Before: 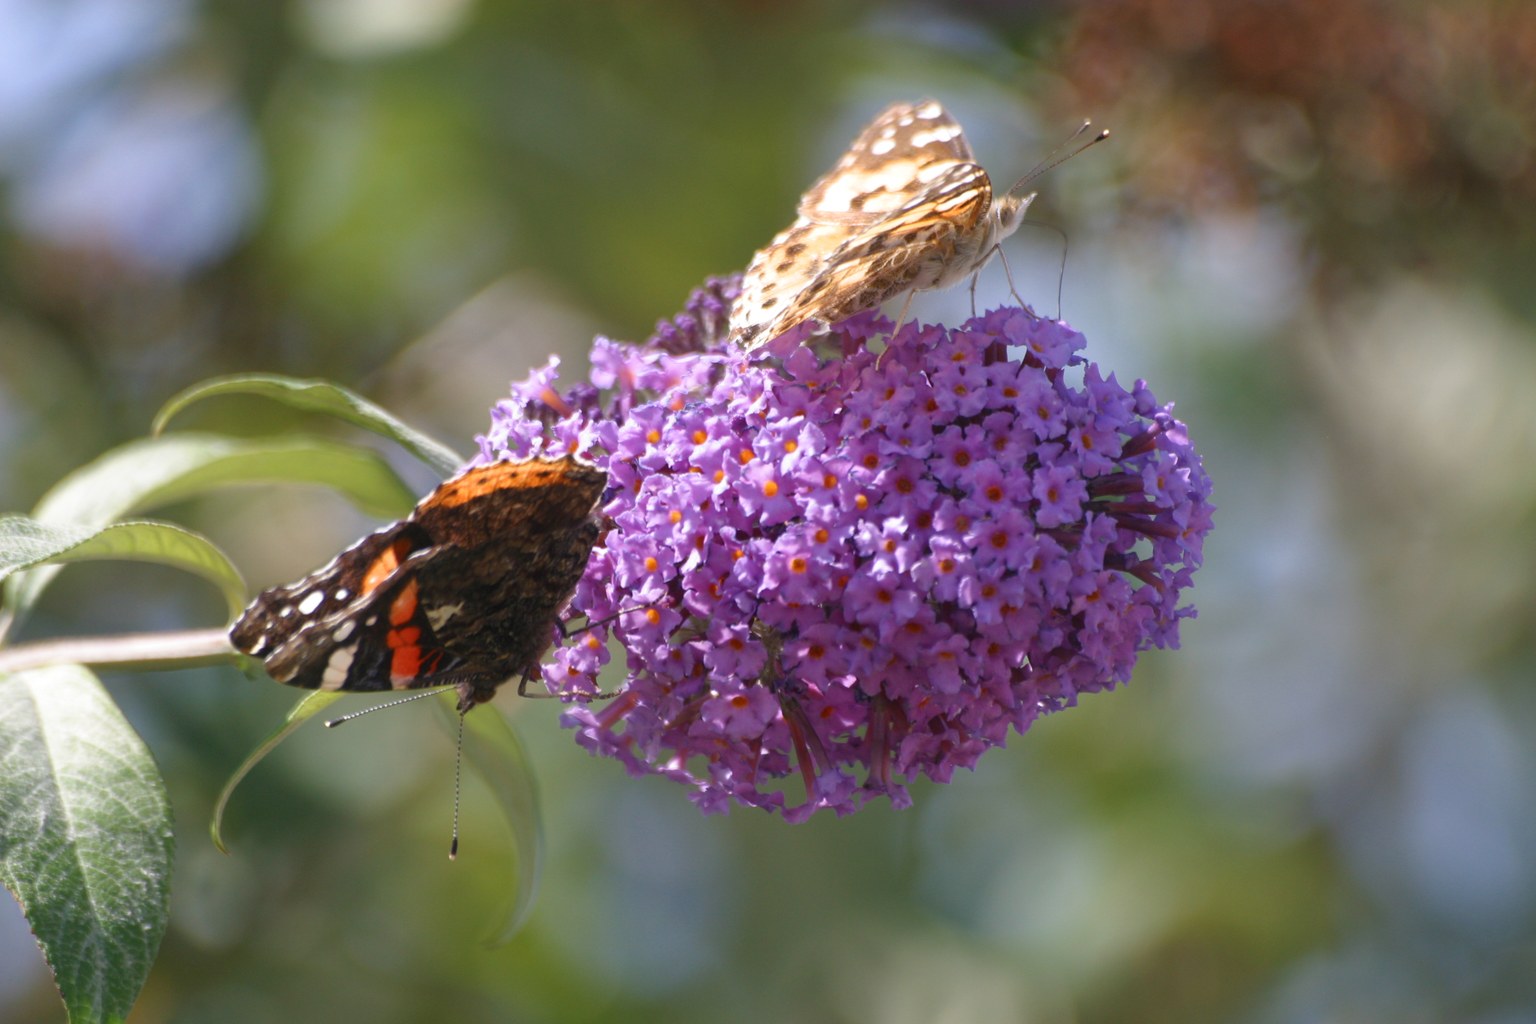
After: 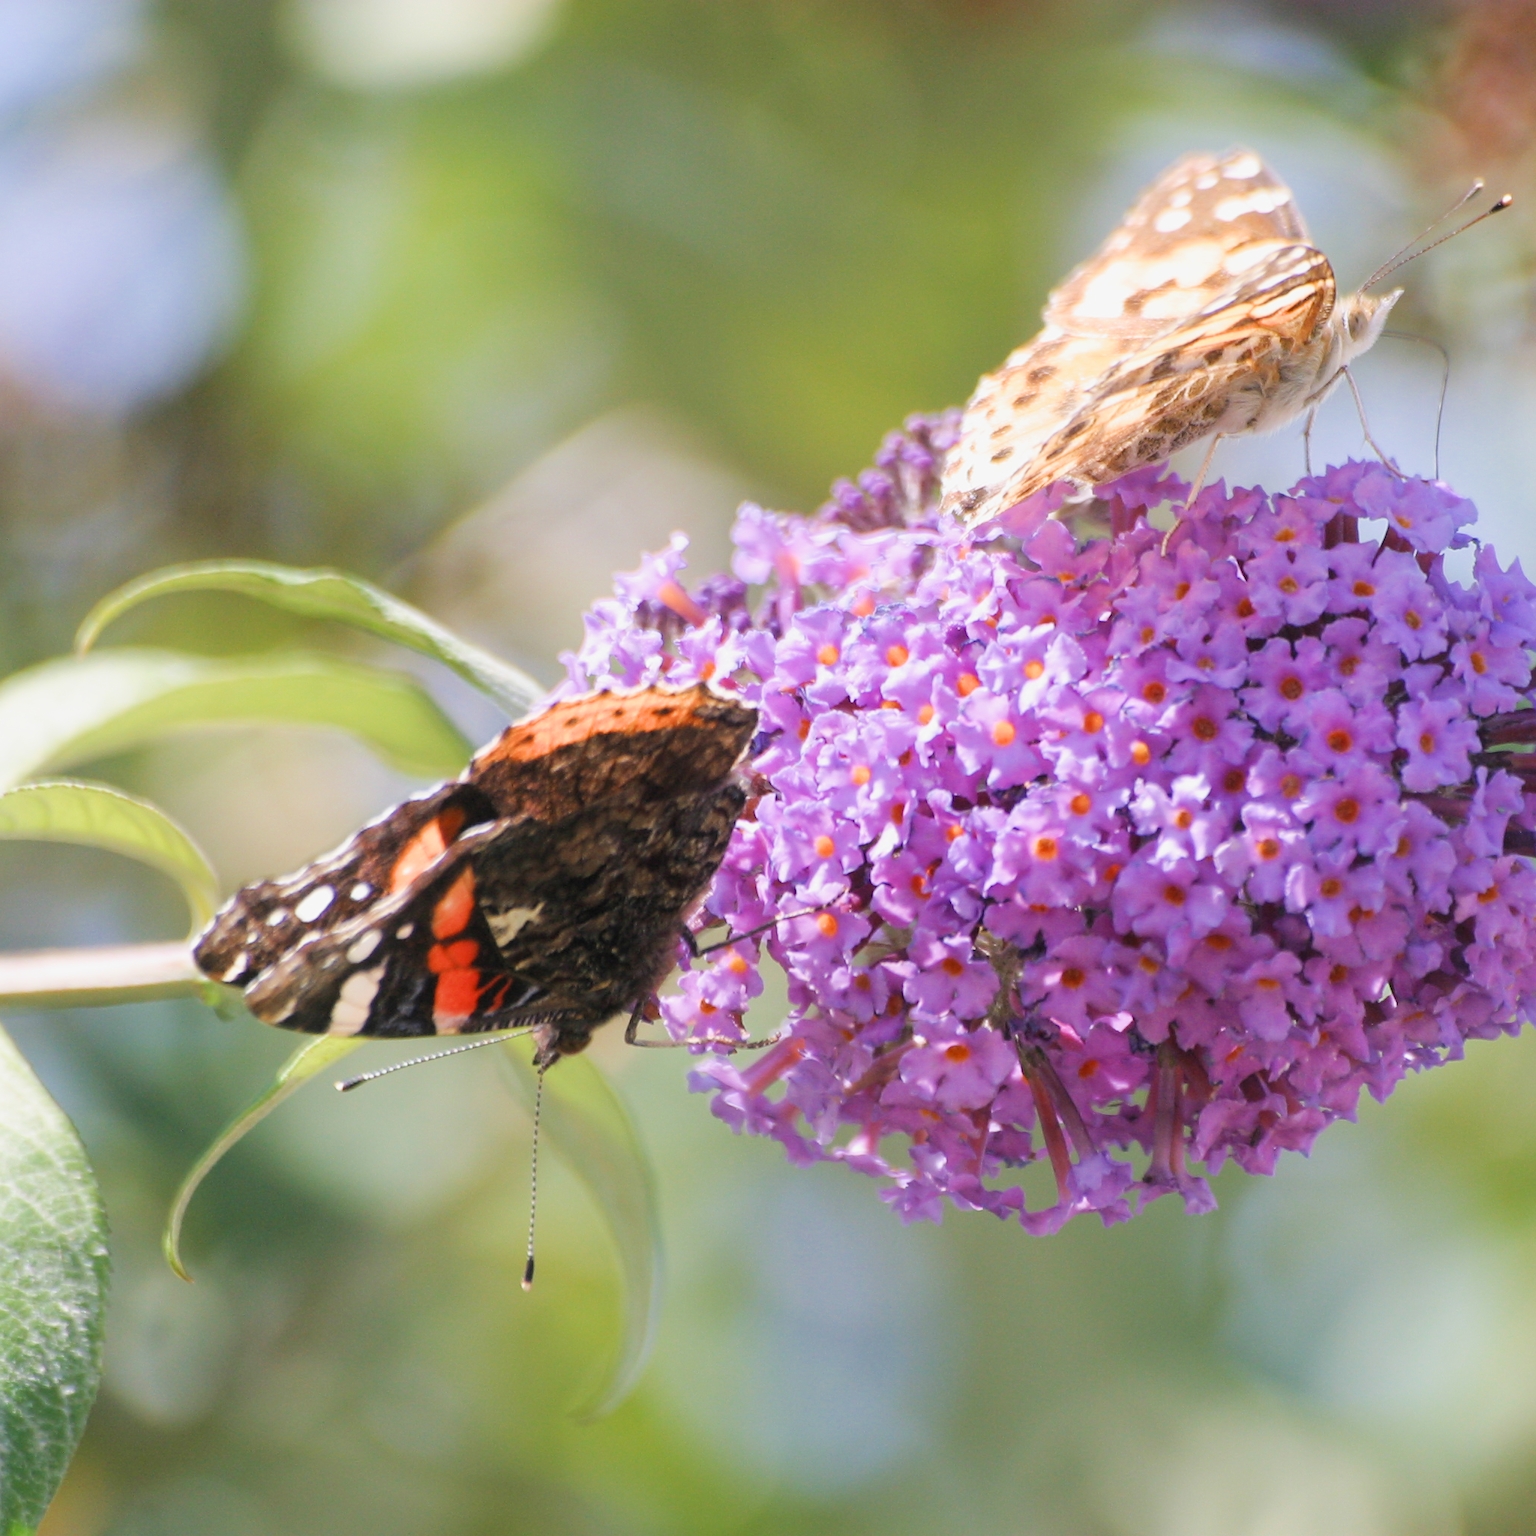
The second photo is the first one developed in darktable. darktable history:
filmic rgb: black relative exposure -7.65 EV, white relative exposure 4.56 EV, hardness 3.61, contrast 1.05
crop and rotate: left 6.617%, right 26.717%
exposure: black level correction 0, exposure 1.2 EV, compensate highlight preservation false
sharpen: radius 1.864, amount 0.398, threshold 1.271
